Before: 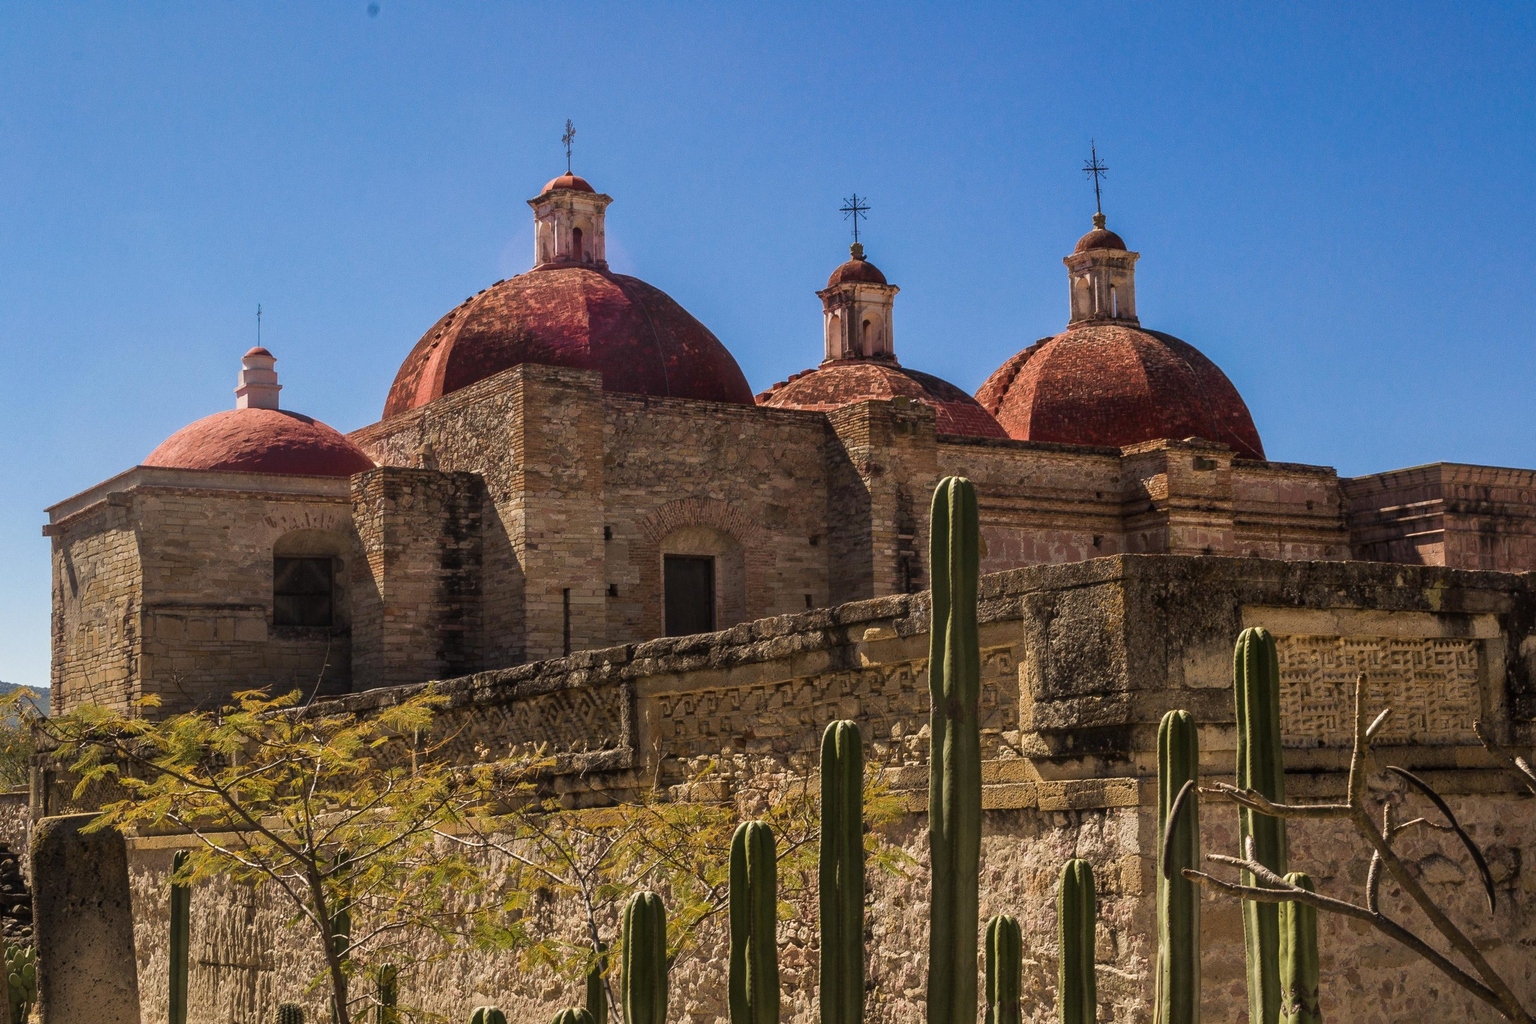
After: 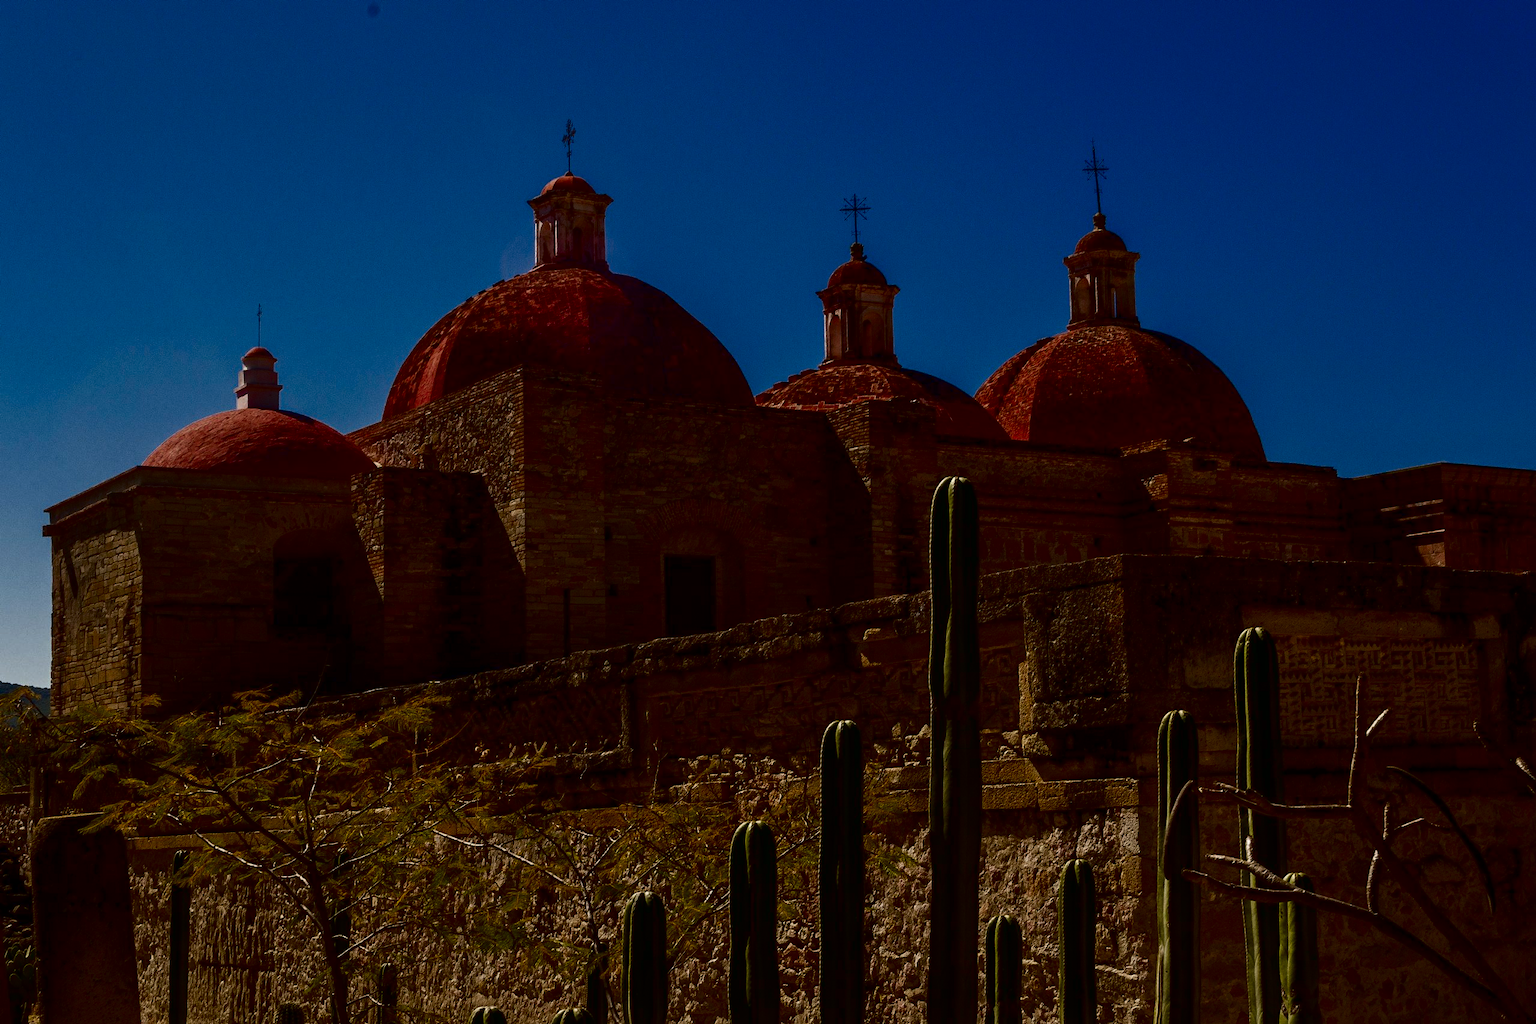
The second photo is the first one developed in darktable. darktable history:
contrast brightness saturation: brightness -1, saturation 1
color correction: saturation 0.57
